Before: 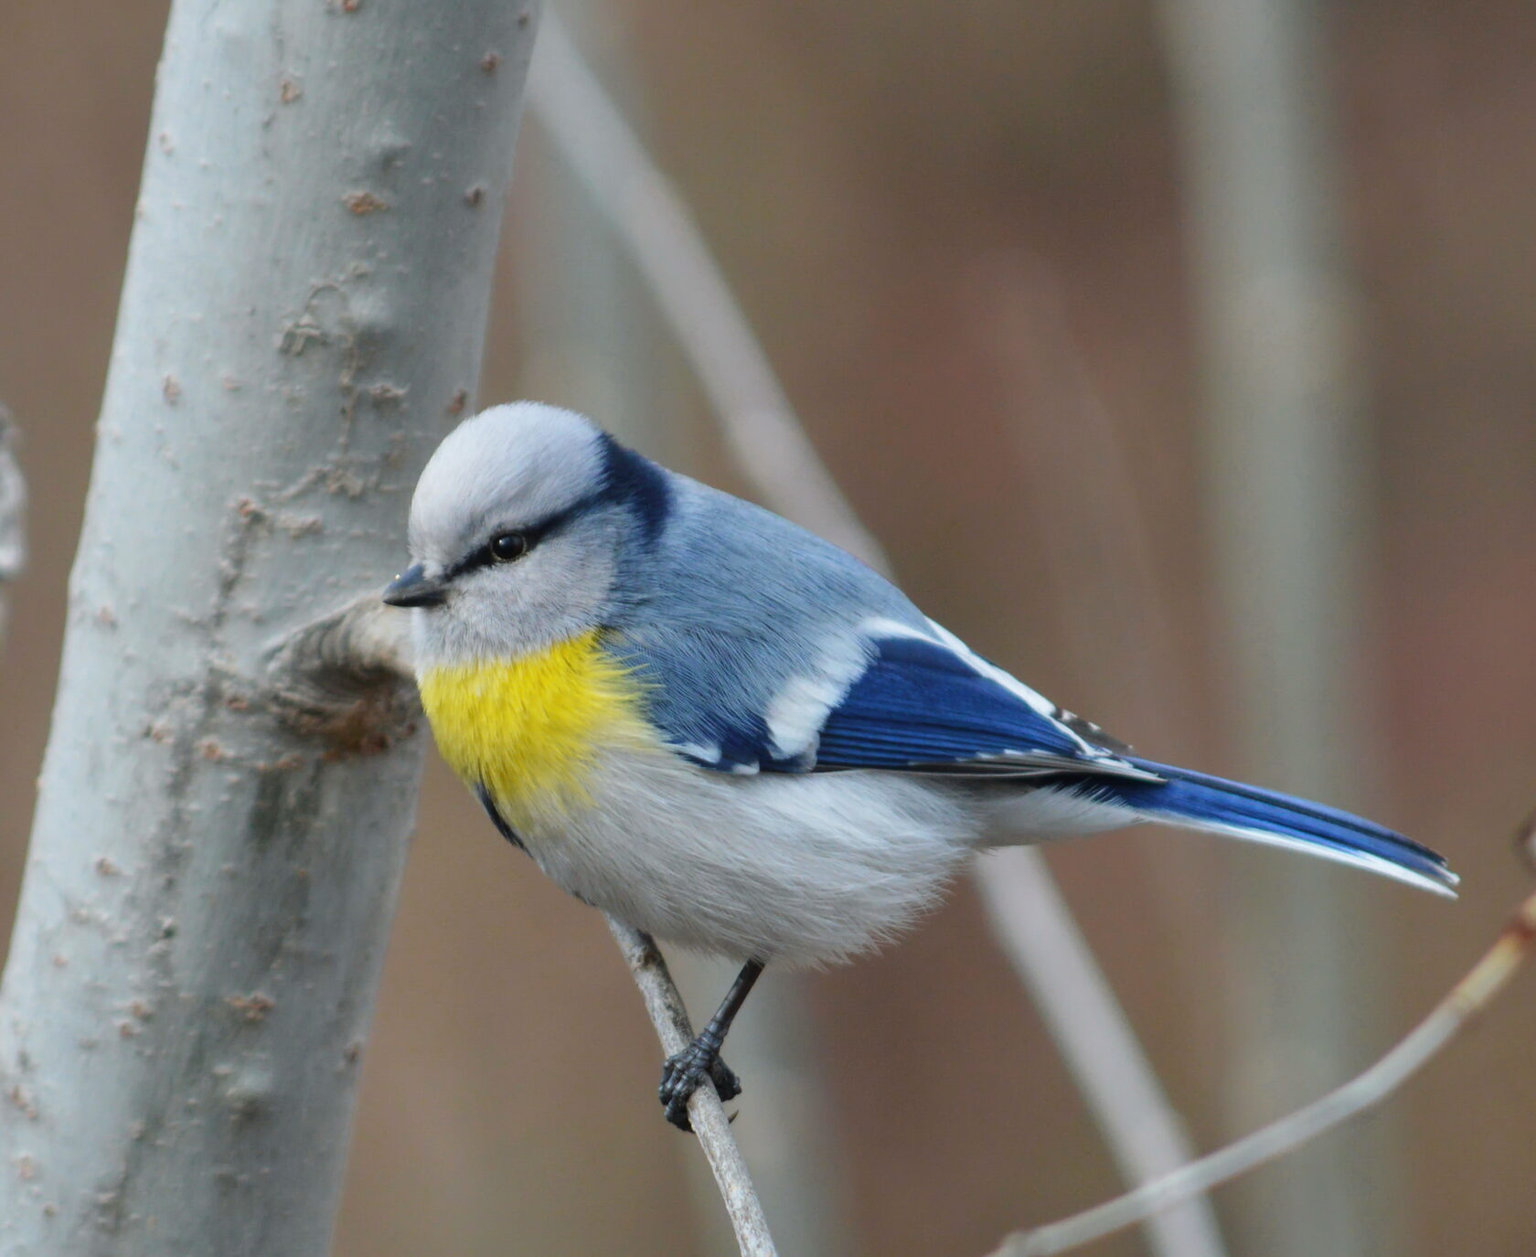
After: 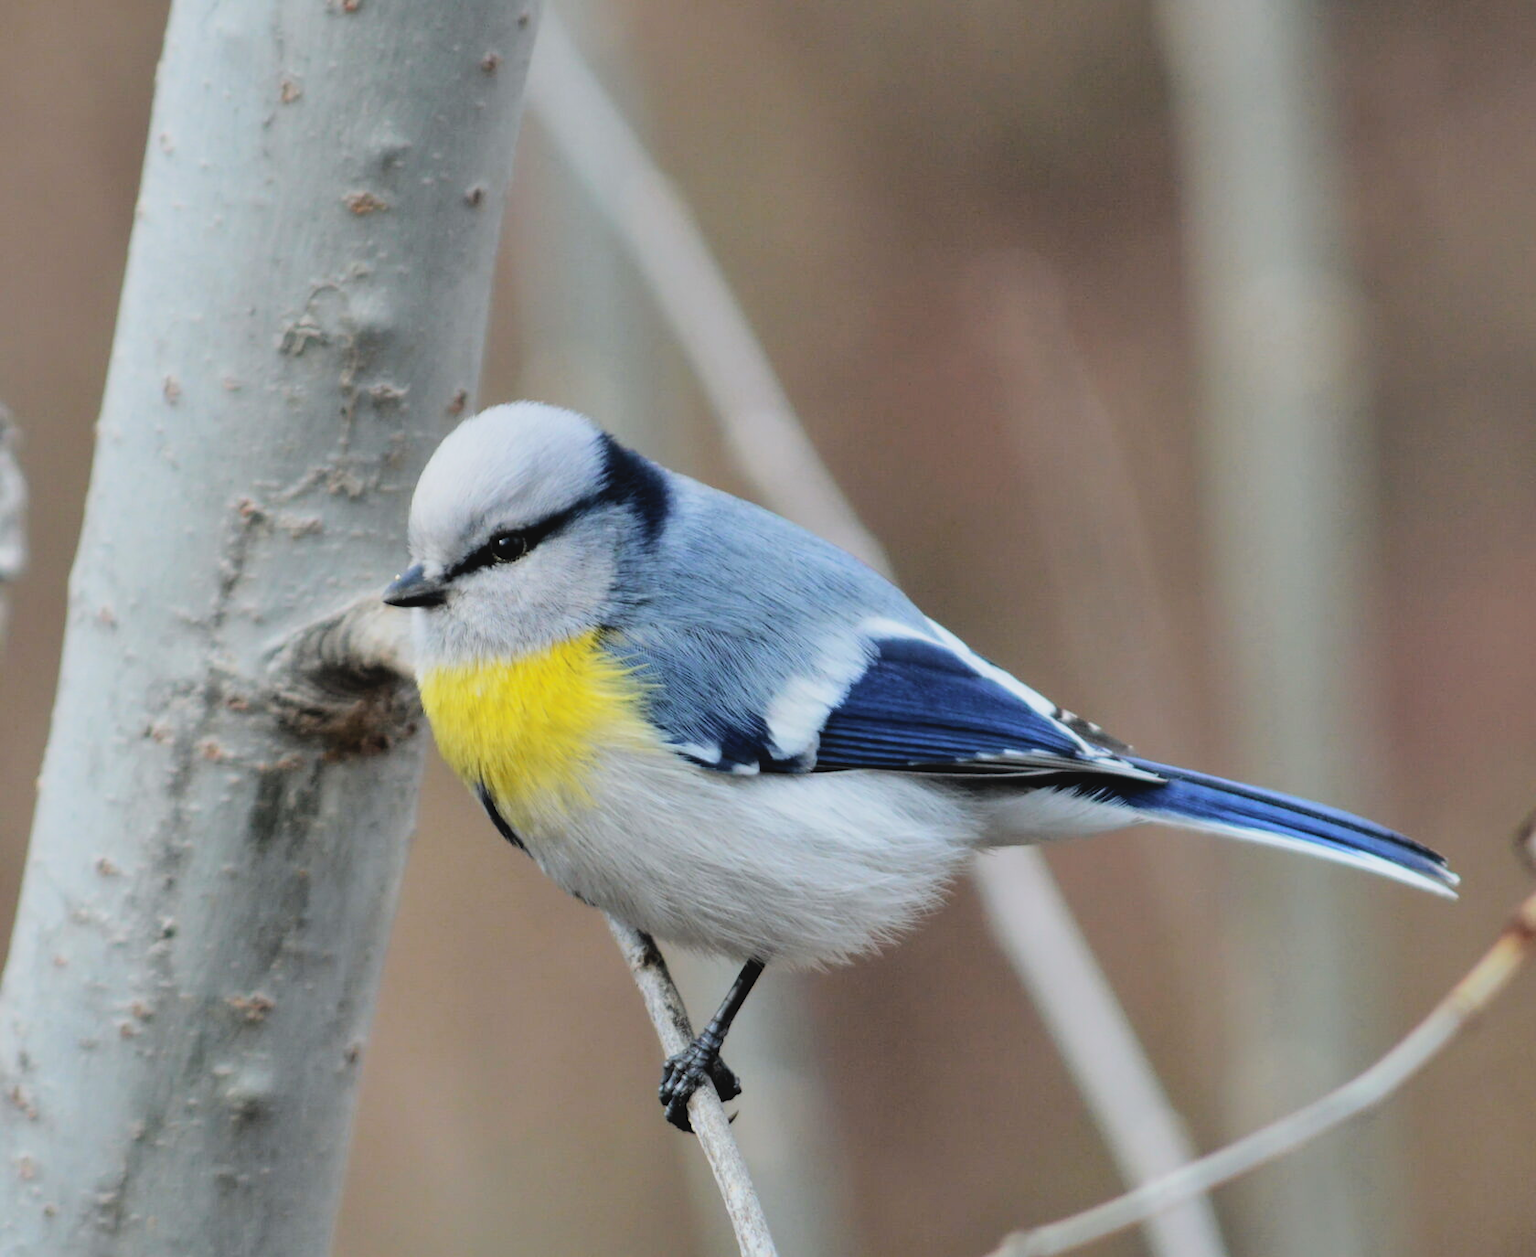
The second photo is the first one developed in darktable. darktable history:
shadows and highlights: soften with gaussian
tone curve: curves: ch0 [(0, 0.047) (0.199, 0.263) (0.47, 0.555) (0.805, 0.839) (1, 0.962)], color space Lab, independent channels, preserve colors none
filmic rgb: black relative exposure -5.12 EV, white relative exposure 3.2 EV, hardness 3.47, contrast 1.185, highlights saturation mix -30.97%
